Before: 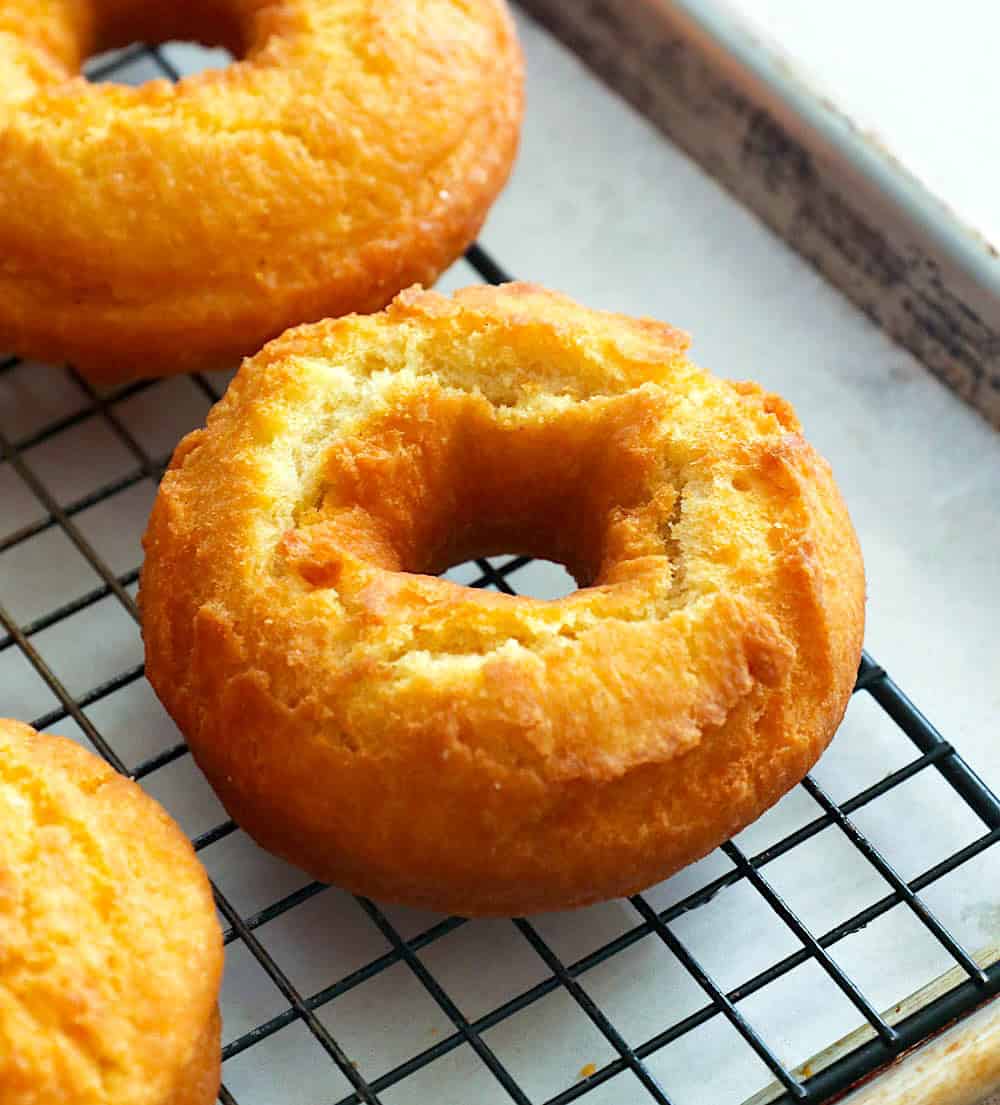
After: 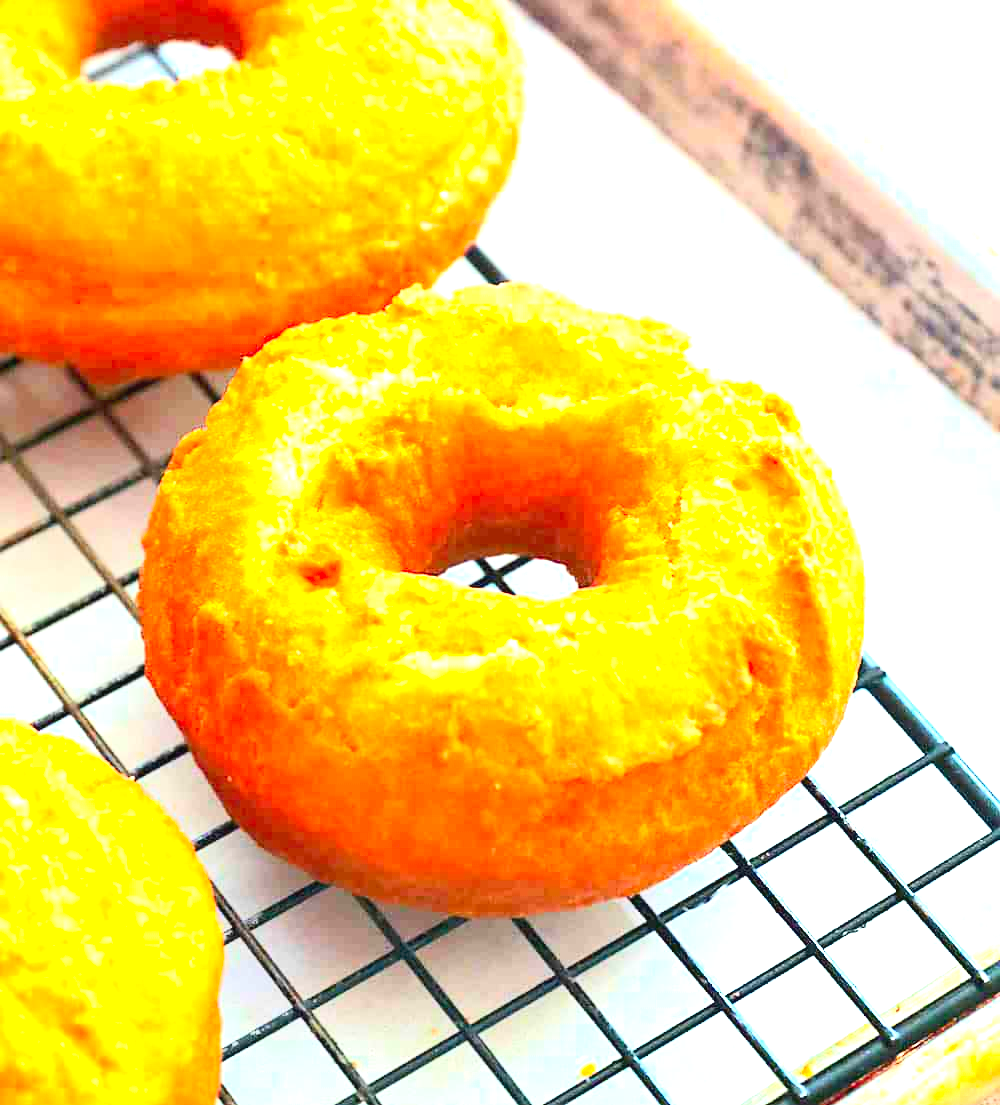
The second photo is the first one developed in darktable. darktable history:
exposure: black level correction 0, exposure 2 EV, compensate highlight preservation false
contrast brightness saturation: contrast 0.24, brightness 0.26, saturation 0.39
